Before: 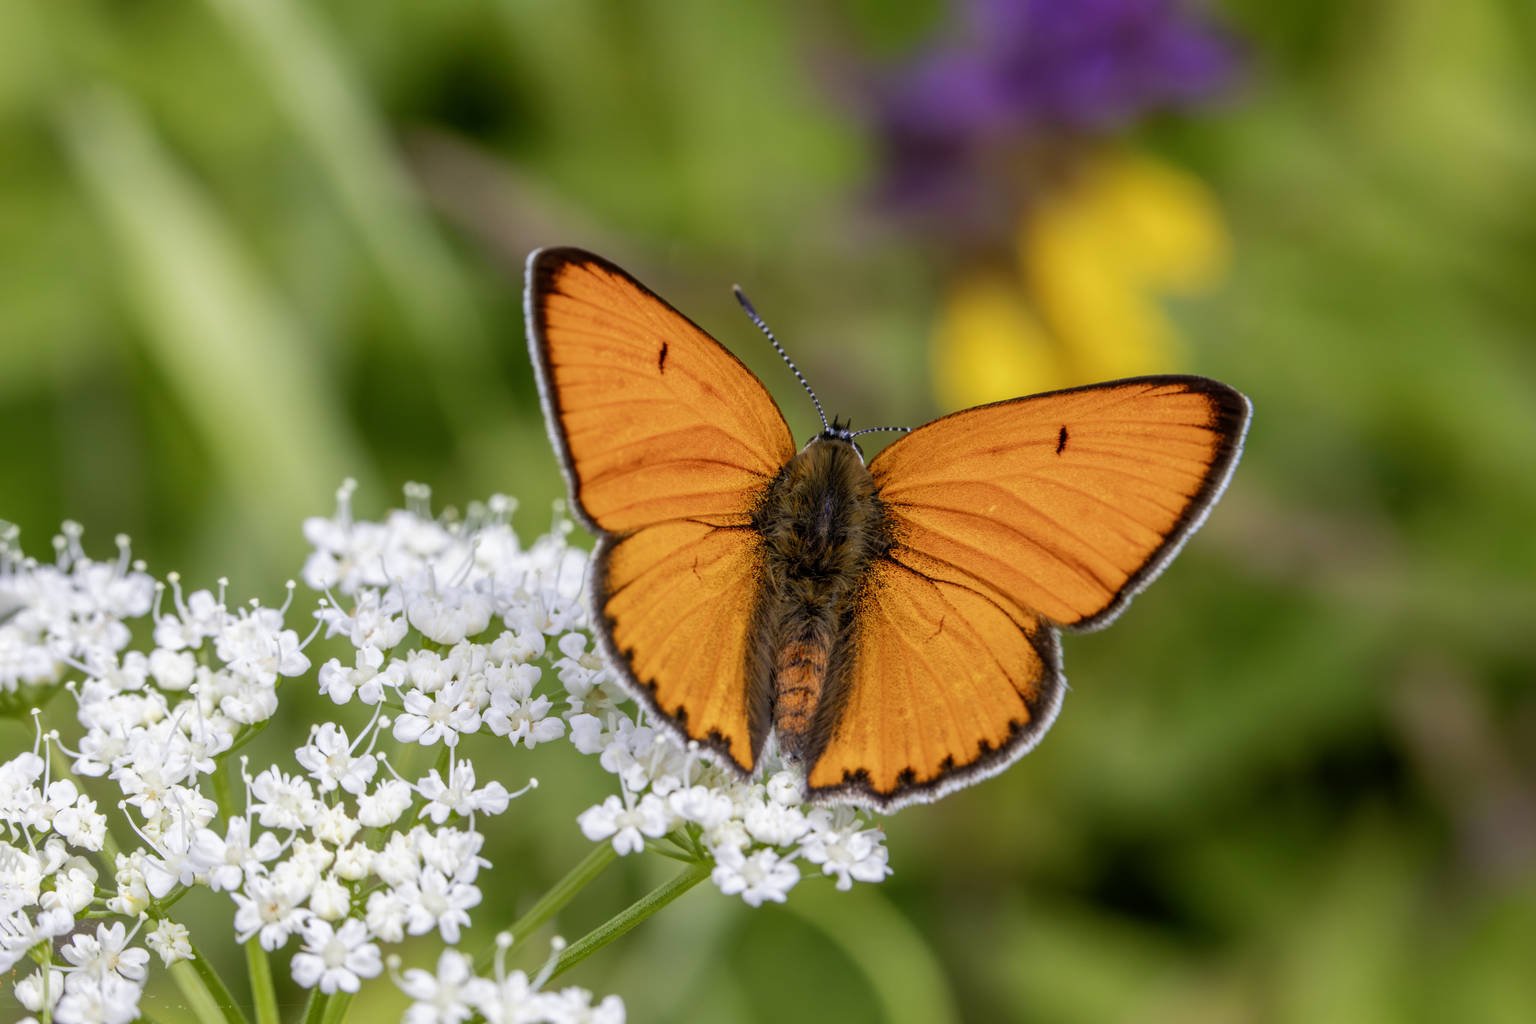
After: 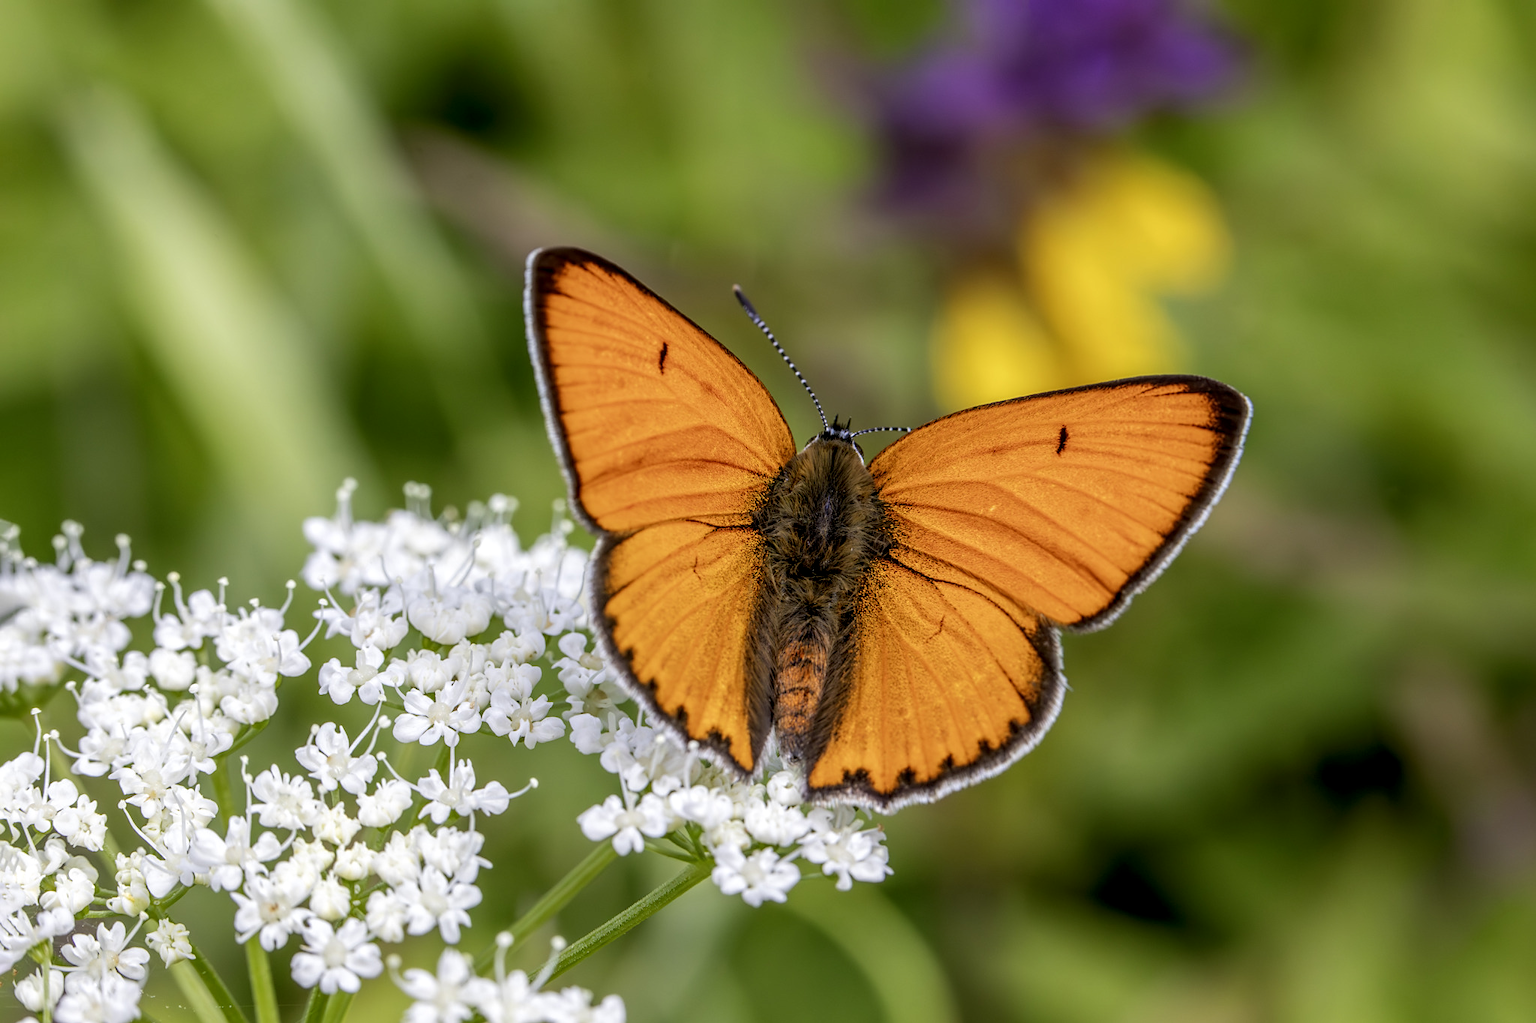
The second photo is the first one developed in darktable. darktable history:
sharpen: radius 1.864, amount 0.398, threshold 1.271
local contrast: on, module defaults
